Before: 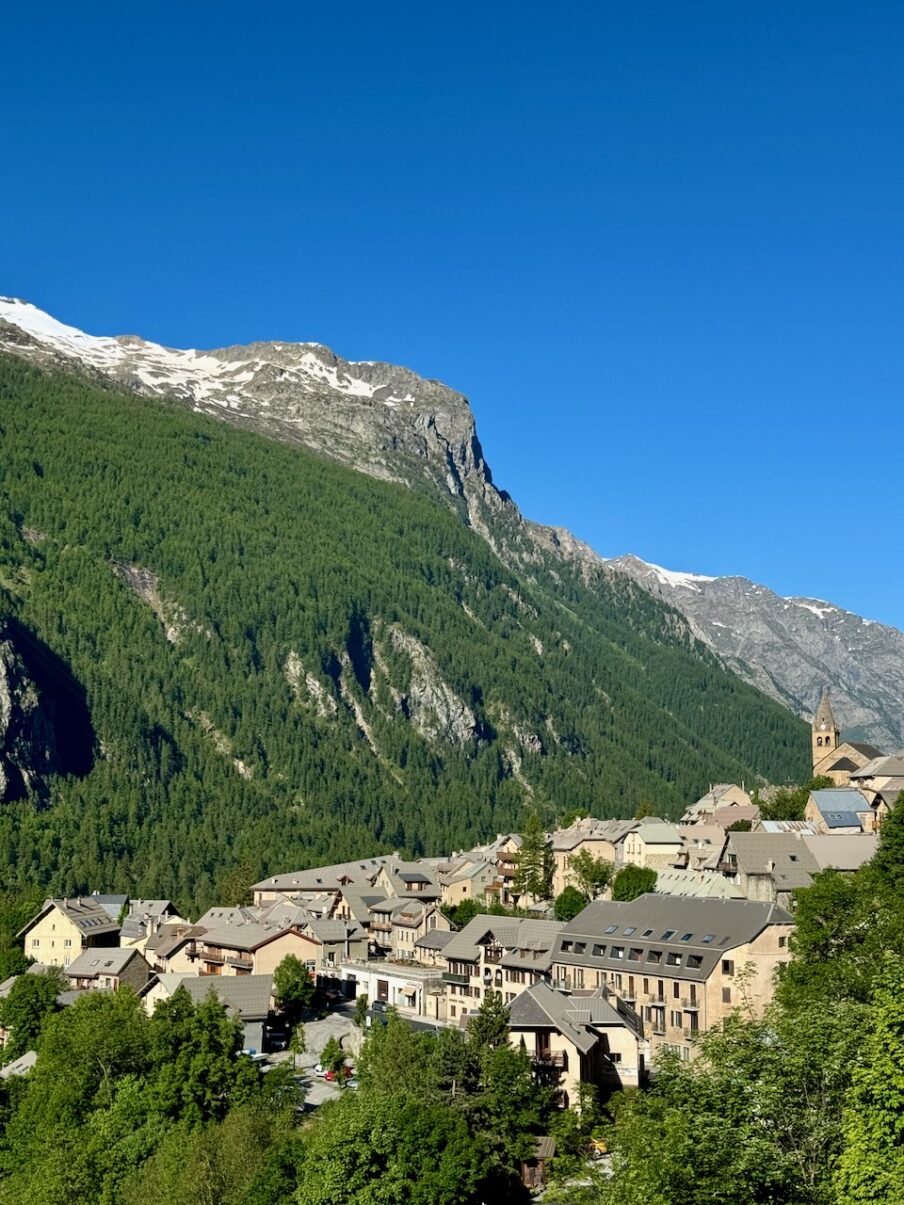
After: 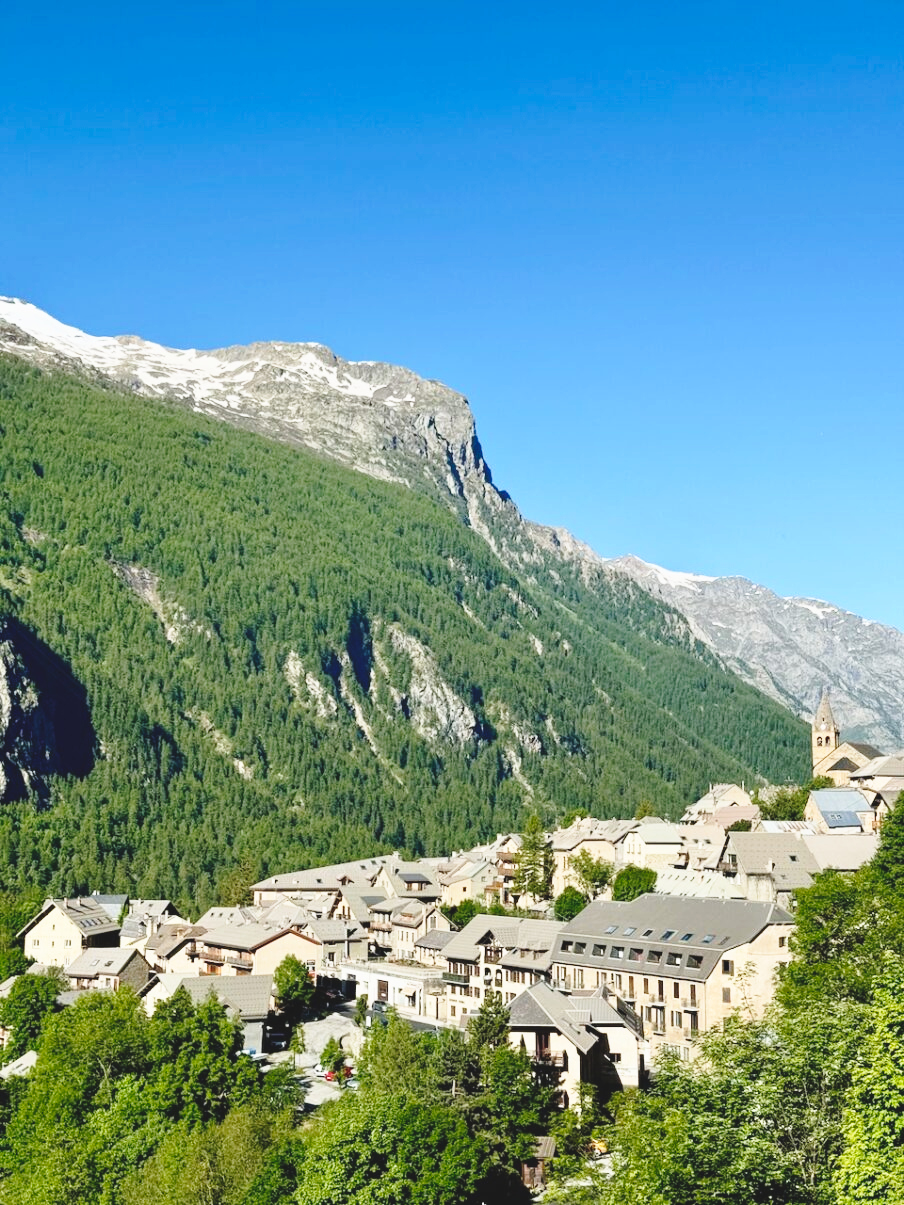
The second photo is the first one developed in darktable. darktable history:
shadows and highlights: shadows 0, highlights 40
base curve: curves: ch0 [(0, 0) (0.028, 0.03) (0.121, 0.232) (0.46, 0.748) (0.859, 0.968) (1, 1)], preserve colors none
color balance: lift [1.01, 1, 1, 1], gamma [1.097, 1, 1, 1], gain [0.85, 1, 1, 1]
